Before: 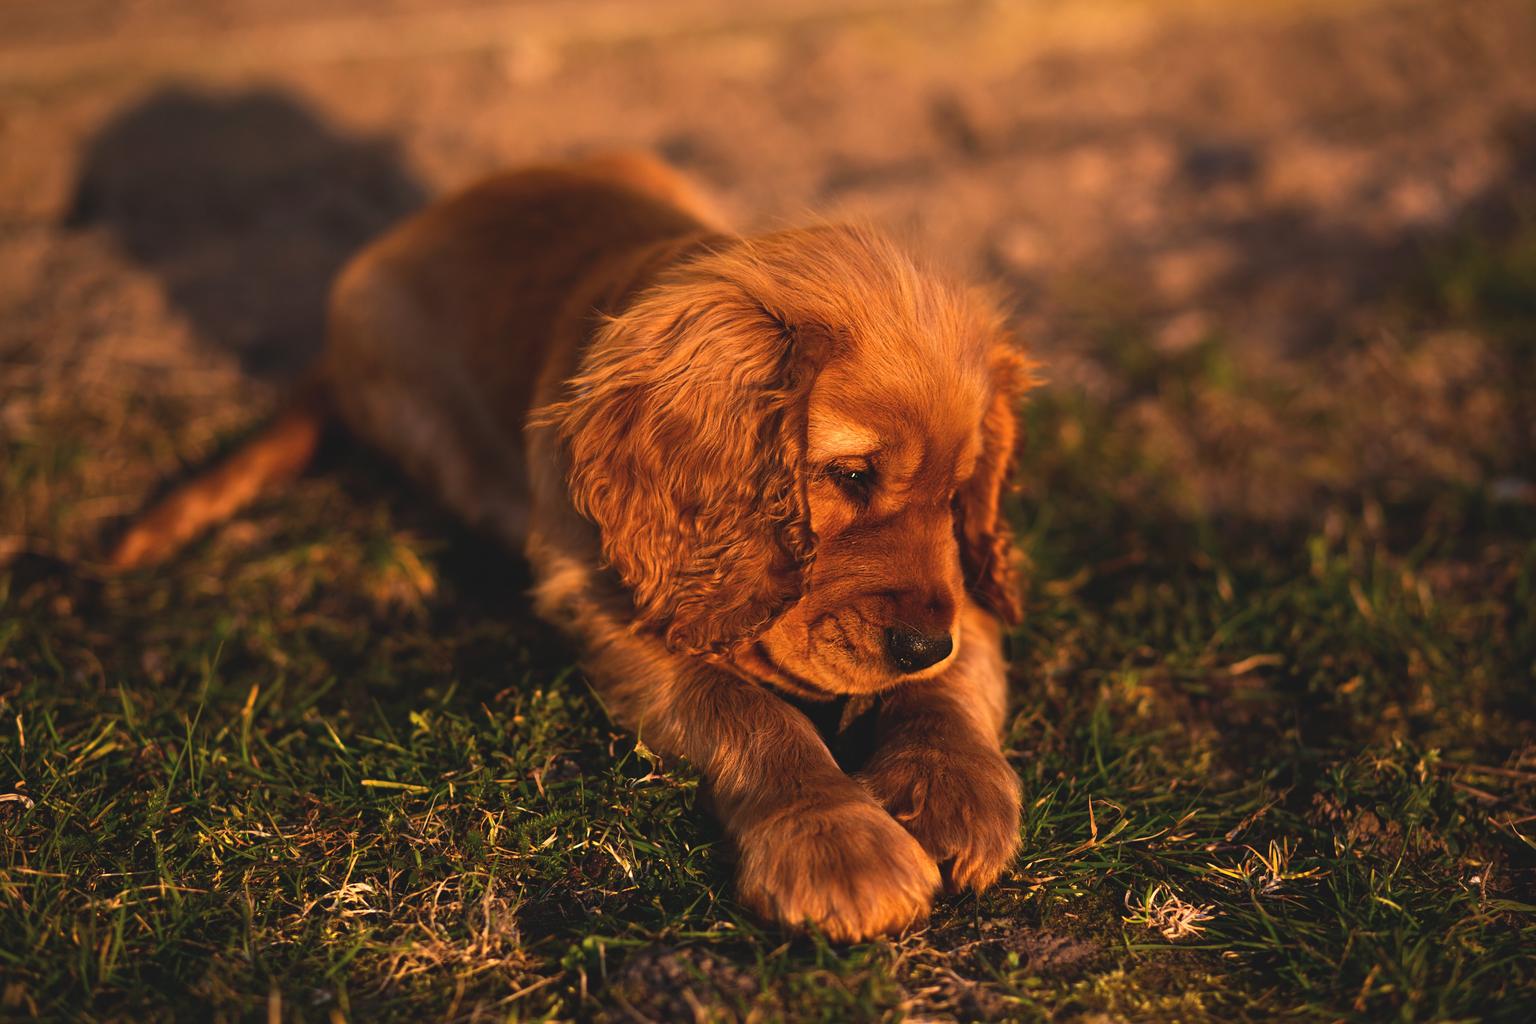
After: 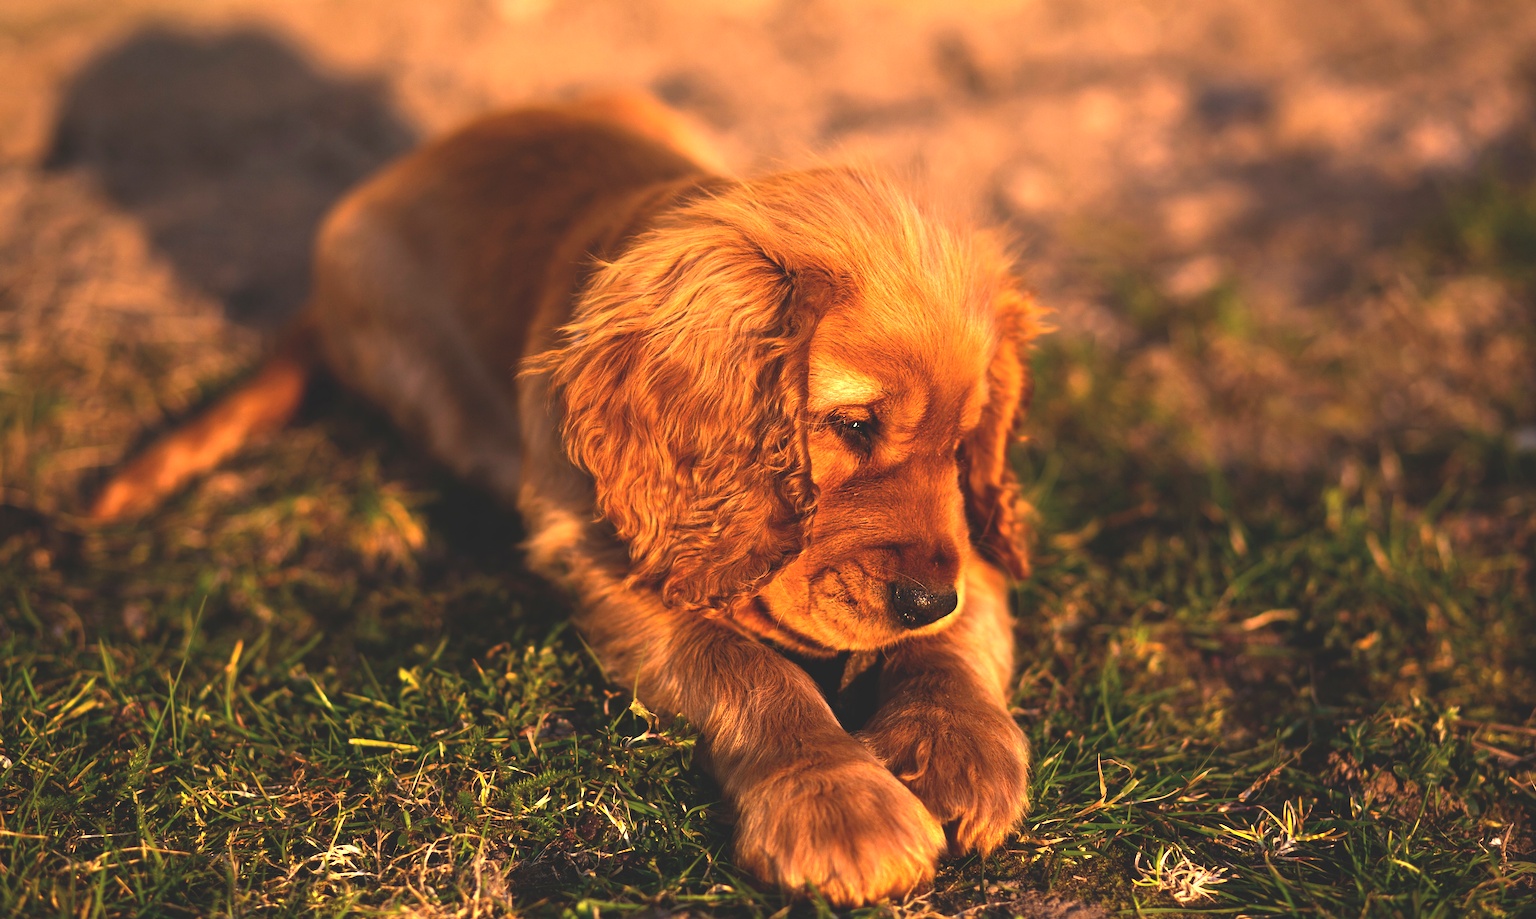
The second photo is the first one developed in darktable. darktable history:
exposure: black level correction 0, exposure 1 EV, compensate highlight preservation false
base curve: curves: ch0 [(0, 0) (0.297, 0.298) (1, 1)], preserve colors none
crop: left 1.507%, top 6.147%, right 1.379%, bottom 6.637%
